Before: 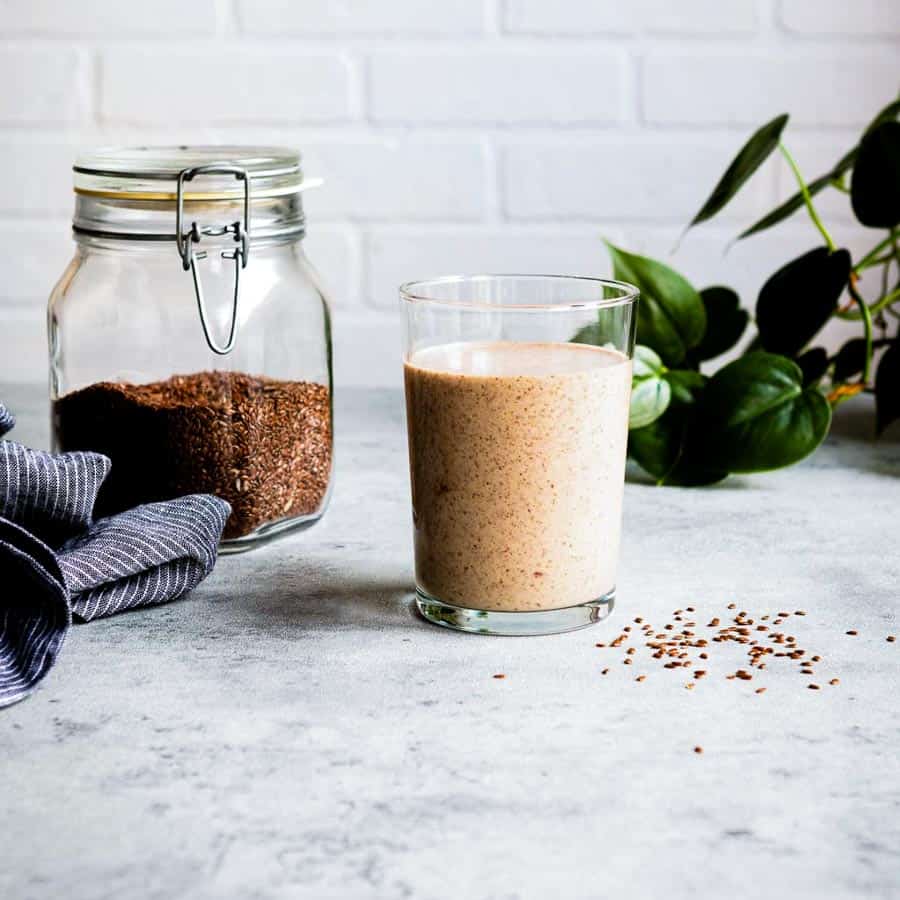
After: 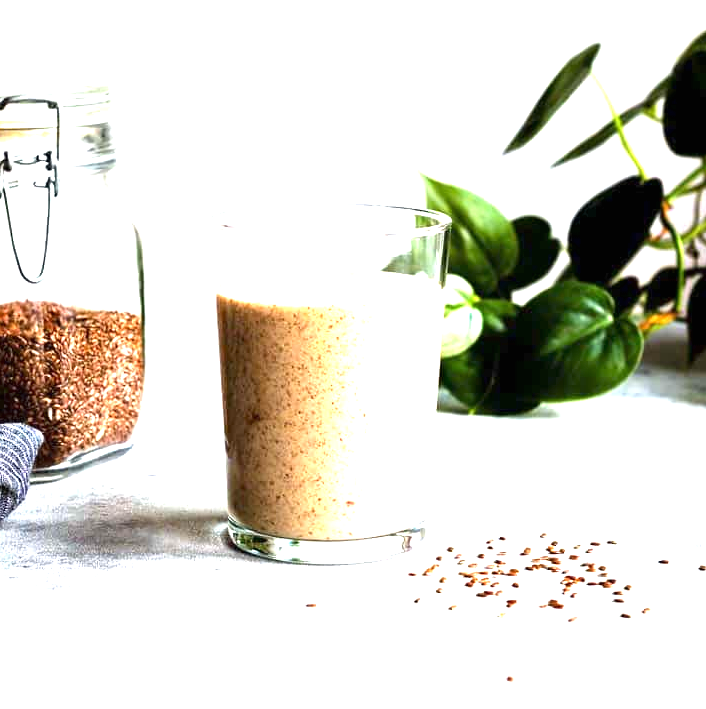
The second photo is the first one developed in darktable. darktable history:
exposure: black level correction 0, exposure 1.517 EV, compensate exposure bias true, compensate highlight preservation false
crop and rotate: left 20.982%, top 7.938%, right 0.468%, bottom 13.284%
